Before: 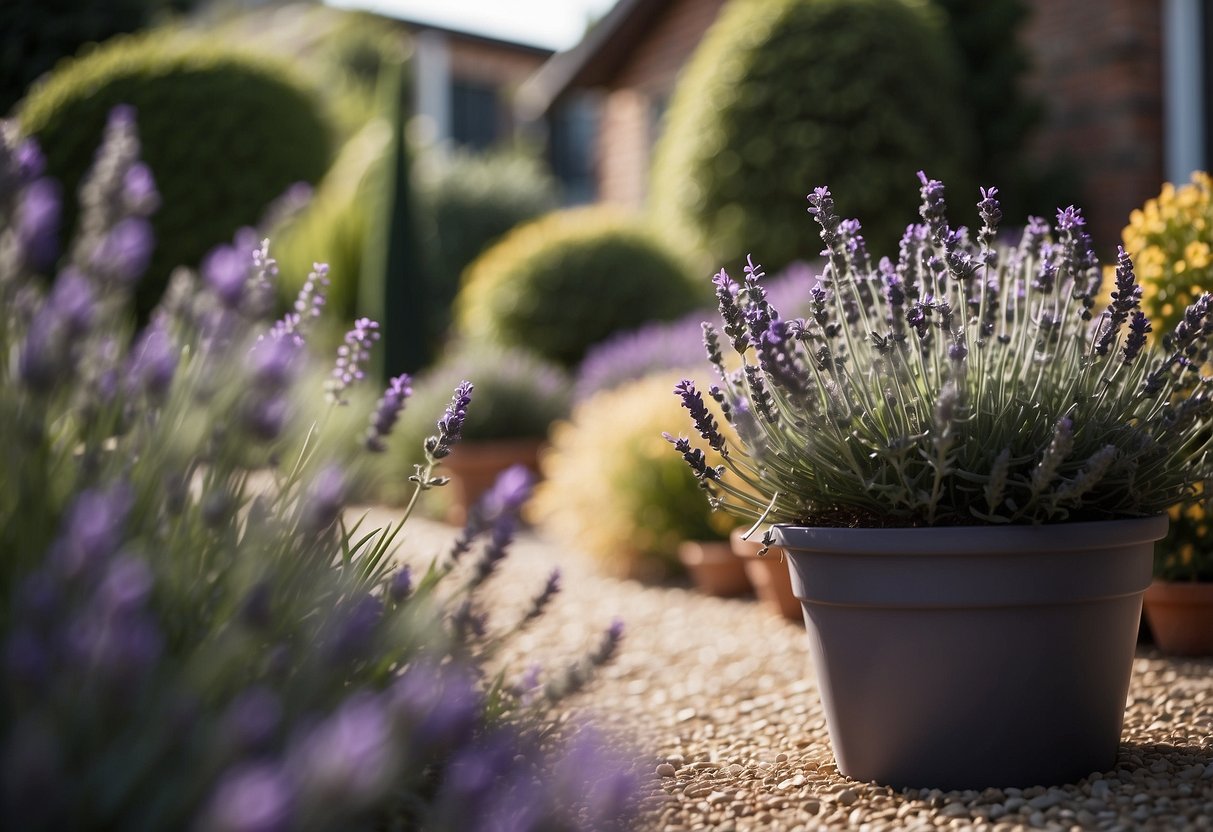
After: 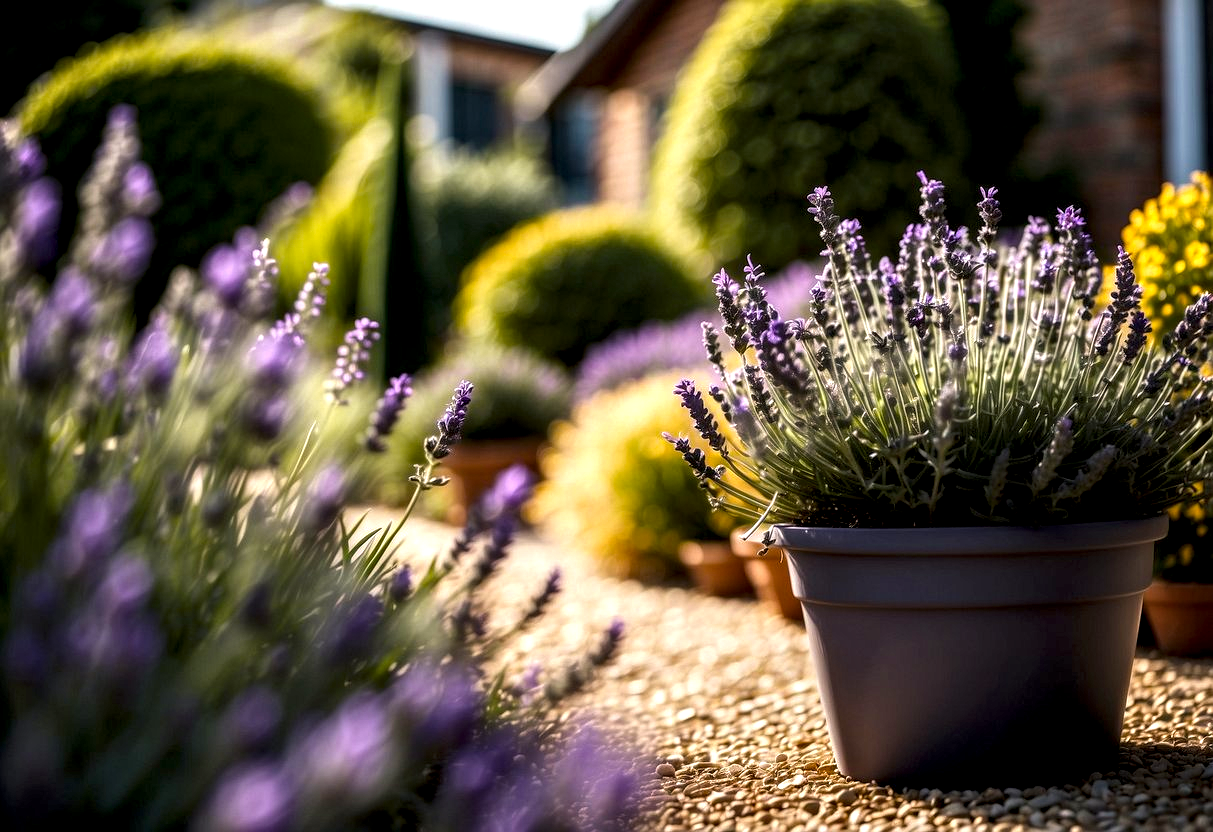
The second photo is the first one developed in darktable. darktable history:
color balance rgb: shadows lift › chroma 2.048%, shadows lift › hue 219.34°, power › chroma 0.696%, power › hue 60°, perceptual saturation grading › global saturation 25.031%, global vibrance 35.669%, contrast 10.555%
local contrast: highlights 22%, shadows 69%, detail 171%
